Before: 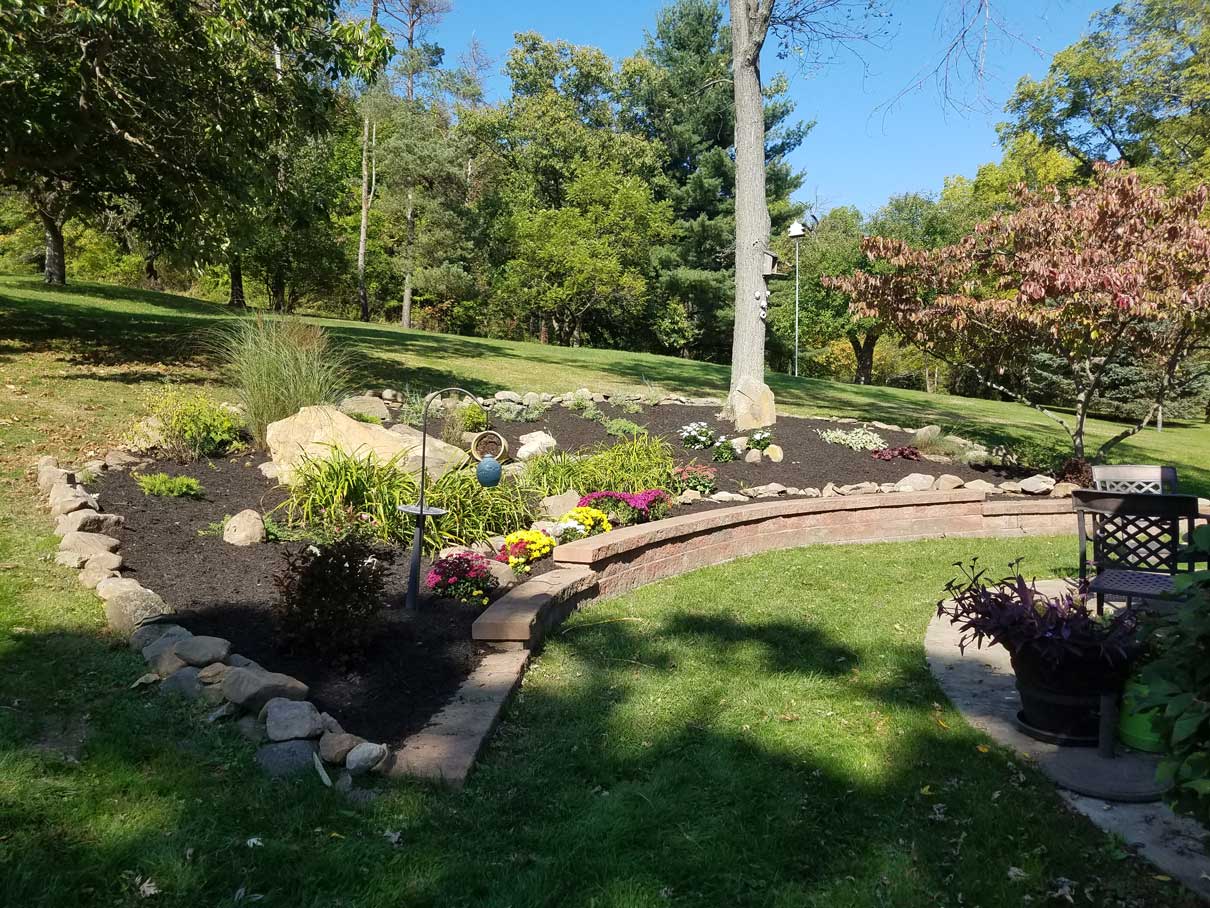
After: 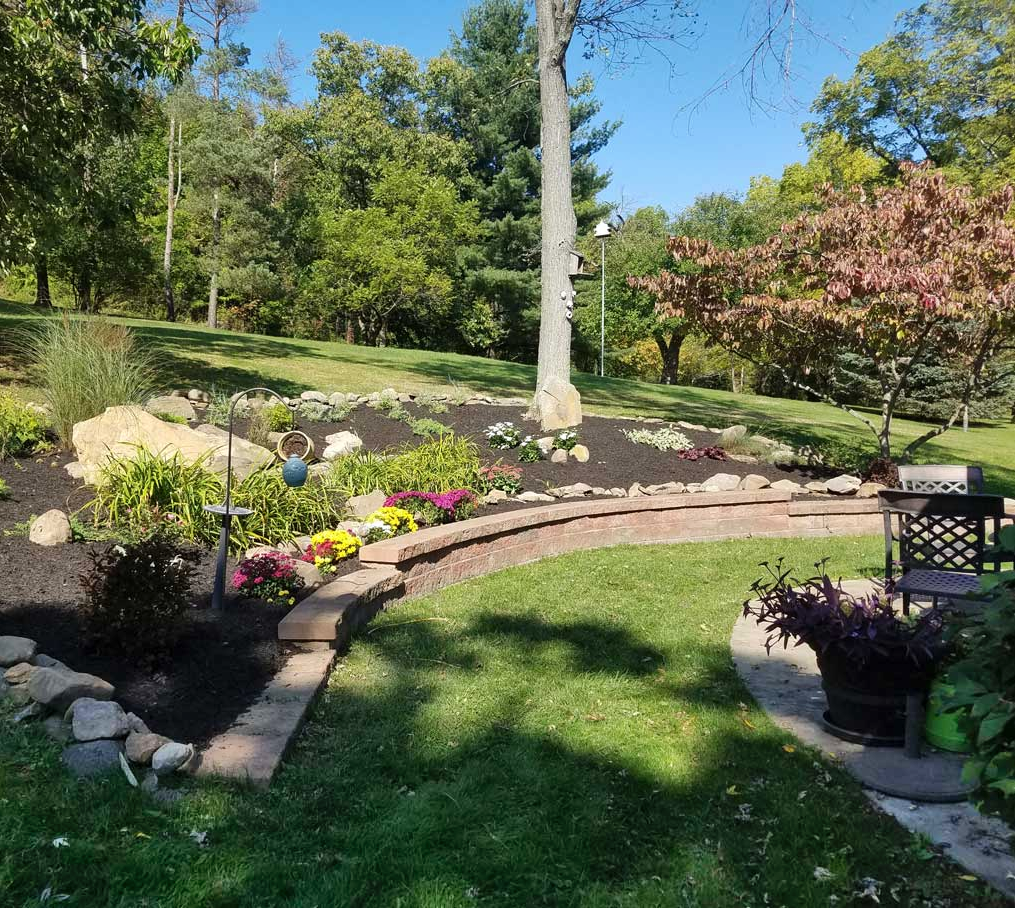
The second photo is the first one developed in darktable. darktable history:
exposure: compensate highlight preservation false
shadows and highlights: soften with gaussian
crop: left 16.059%
